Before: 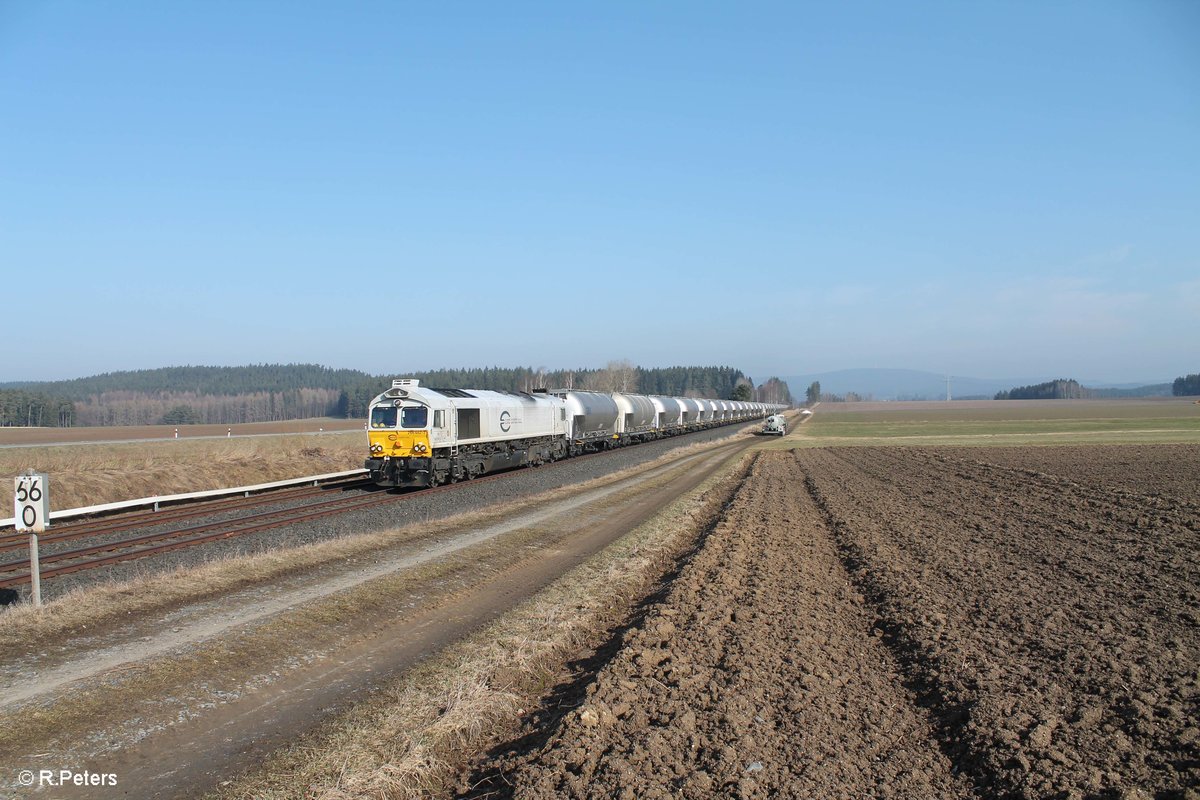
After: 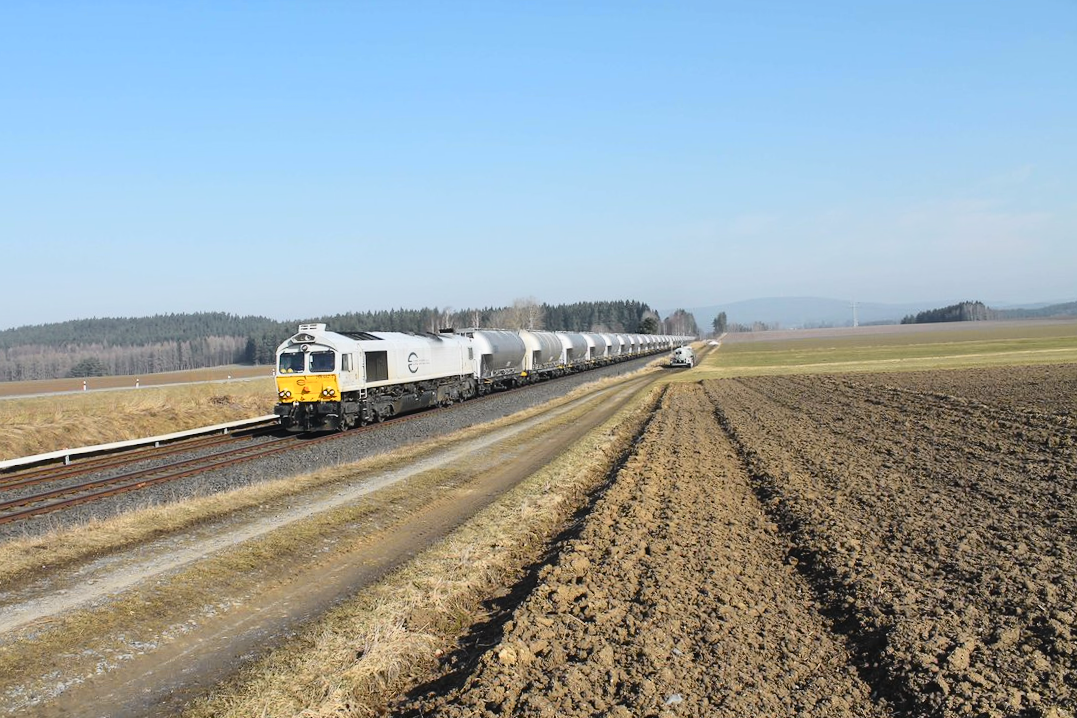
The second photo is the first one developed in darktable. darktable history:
crop and rotate: angle 1.96°, left 5.673%, top 5.673%
tone curve: curves: ch0 [(0, 0.028) (0.037, 0.05) (0.123, 0.114) (0.19, 0.176) (0.269, 0.27) (0.48, 0.57) (0.595, 0.695) (0.718, 0.823) (0.855, 0.913) (1, 0.982)]; ch1 [(0, 0) (0.243, 0.245) (0.422, 0.415) (0.493, 0.495) (0.508, 0.506) (0.536, 0.538) (0.569, 0.58) (0.611, 0.644) (0.769, 0.807) (1, 1)]; ch2 [(0, 0) (0.249, 0.216) (0.349, 0.321) (0.424, 0.442) (0.476, 0.483) (0.498, 0.499) (0.517, 0.519) (0.532, 0.547) (0.569, 0.608) (0.614, 0.661) (0.706, 0.75) (0.808, 0.809) (0.991, 0.968)], color space Lab, independent channels, preserve colors none
shadows and highlights: shadows 49, highlights -41, soften with gaussian
